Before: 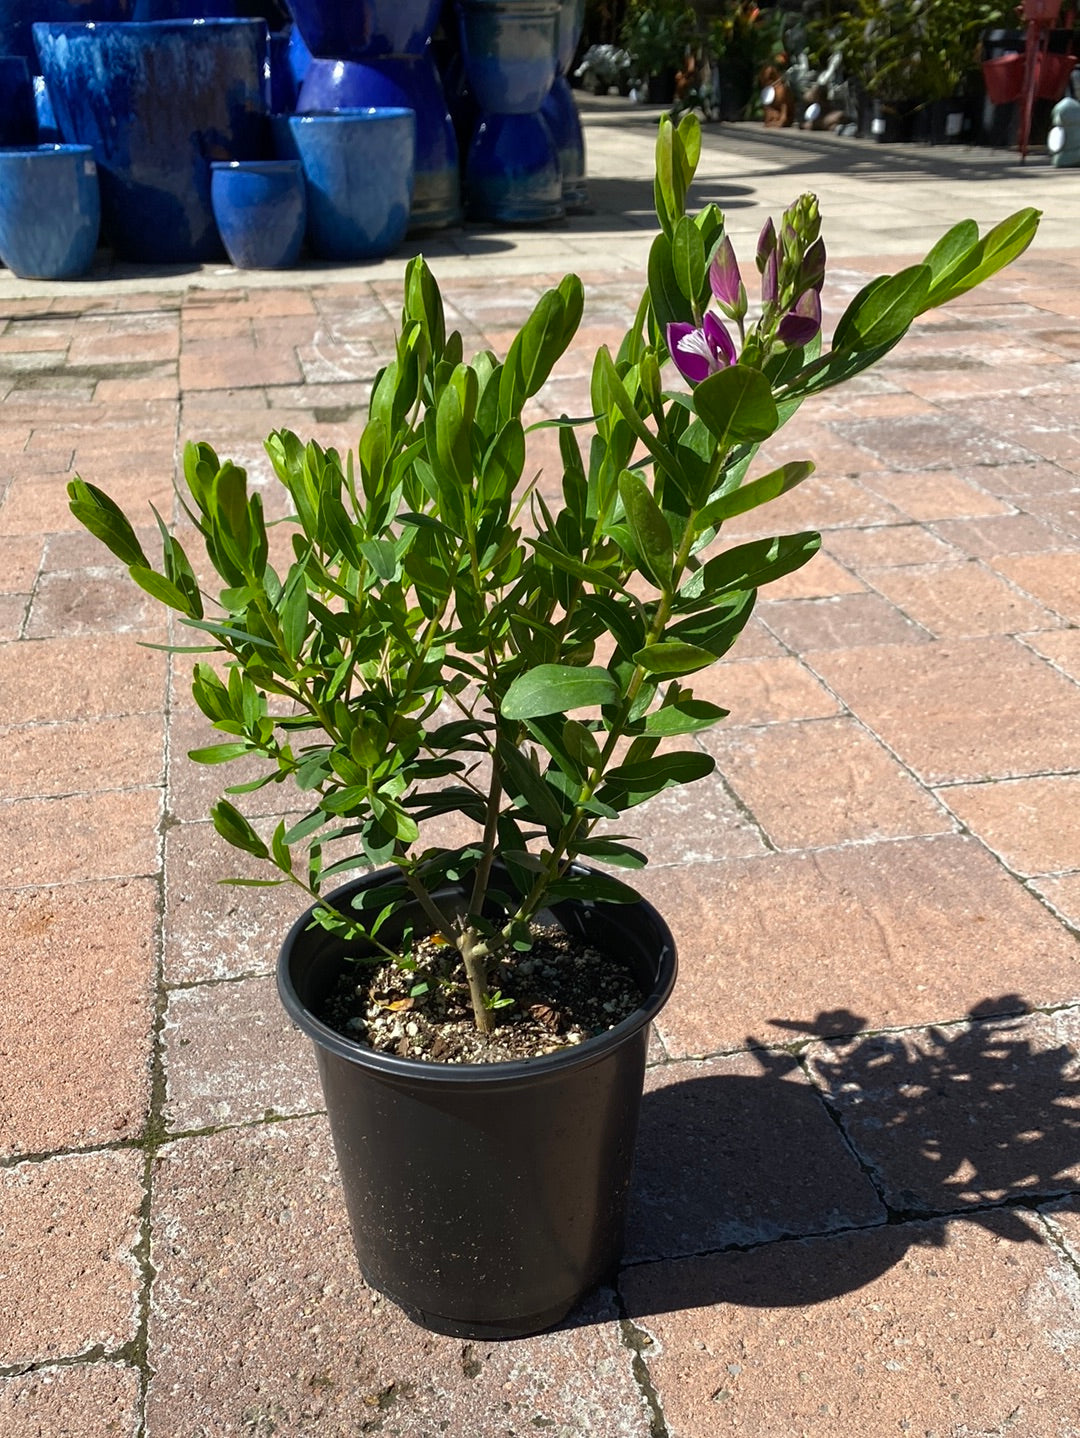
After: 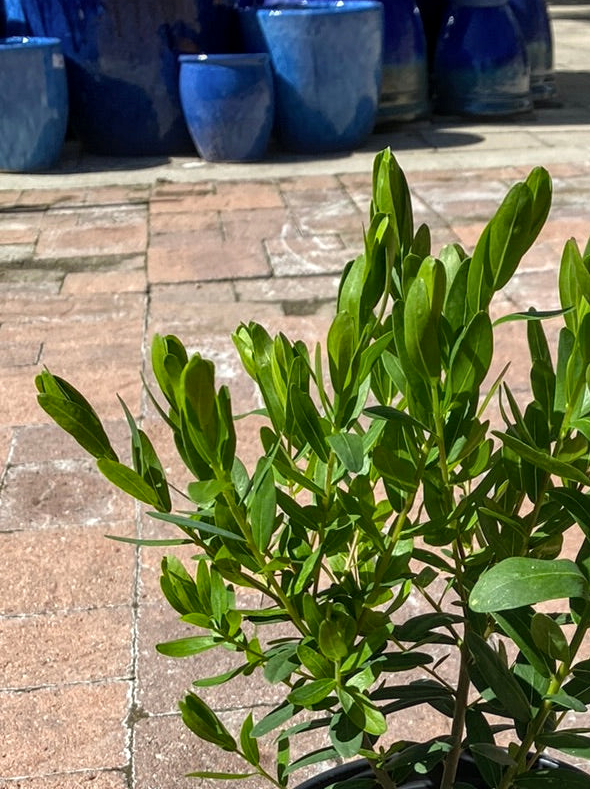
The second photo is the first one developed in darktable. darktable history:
crop and rotate: left 3.047%, top 7.509%, right 42.236%, bottom 37.598%
local contrast: on, module defaults
